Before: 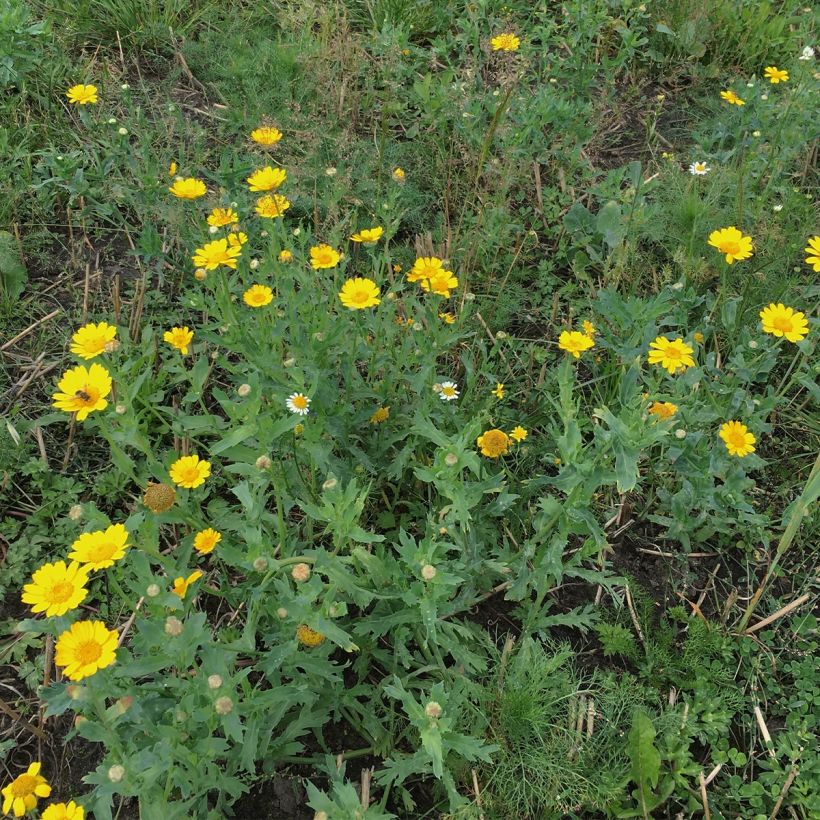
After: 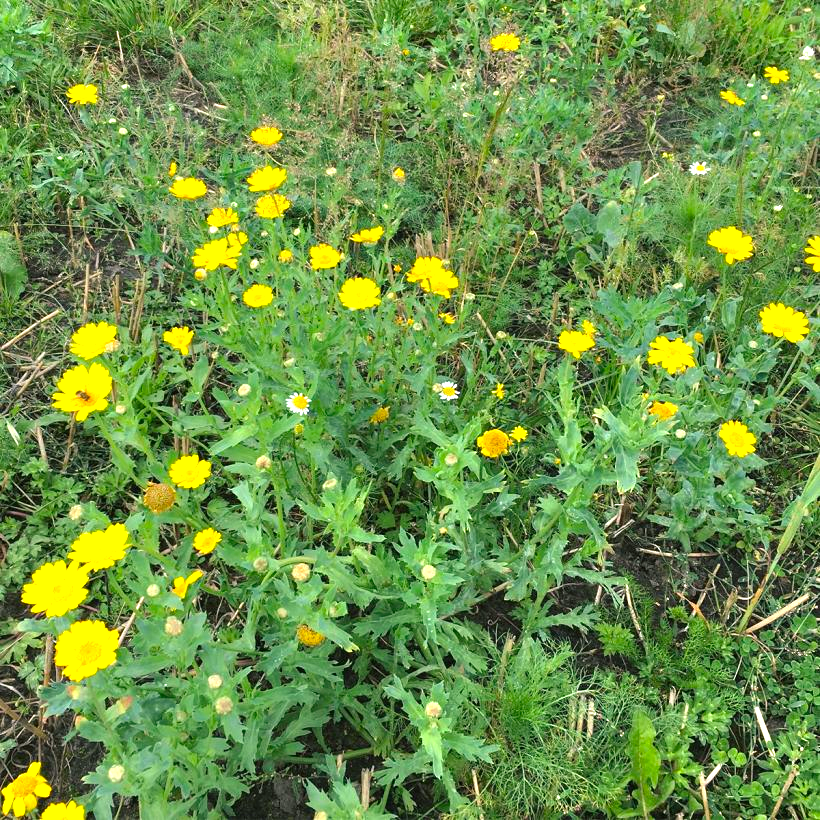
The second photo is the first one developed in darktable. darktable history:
exposure: black level correction 0, exposure 1 EV, compensate exposure bias true, compensate highlight preservation false
color balance rgb: shadows lift › luminance -7.296%, shadows lift › chroma 2.237%, shadows lift › hue 167.81°, linear chroma grading › global chroma 14.741%, perceptual saturation grading › global saturation 0.609%, contrast 3.934%
color correction: highlights b* -0.035, saturation 1.06
